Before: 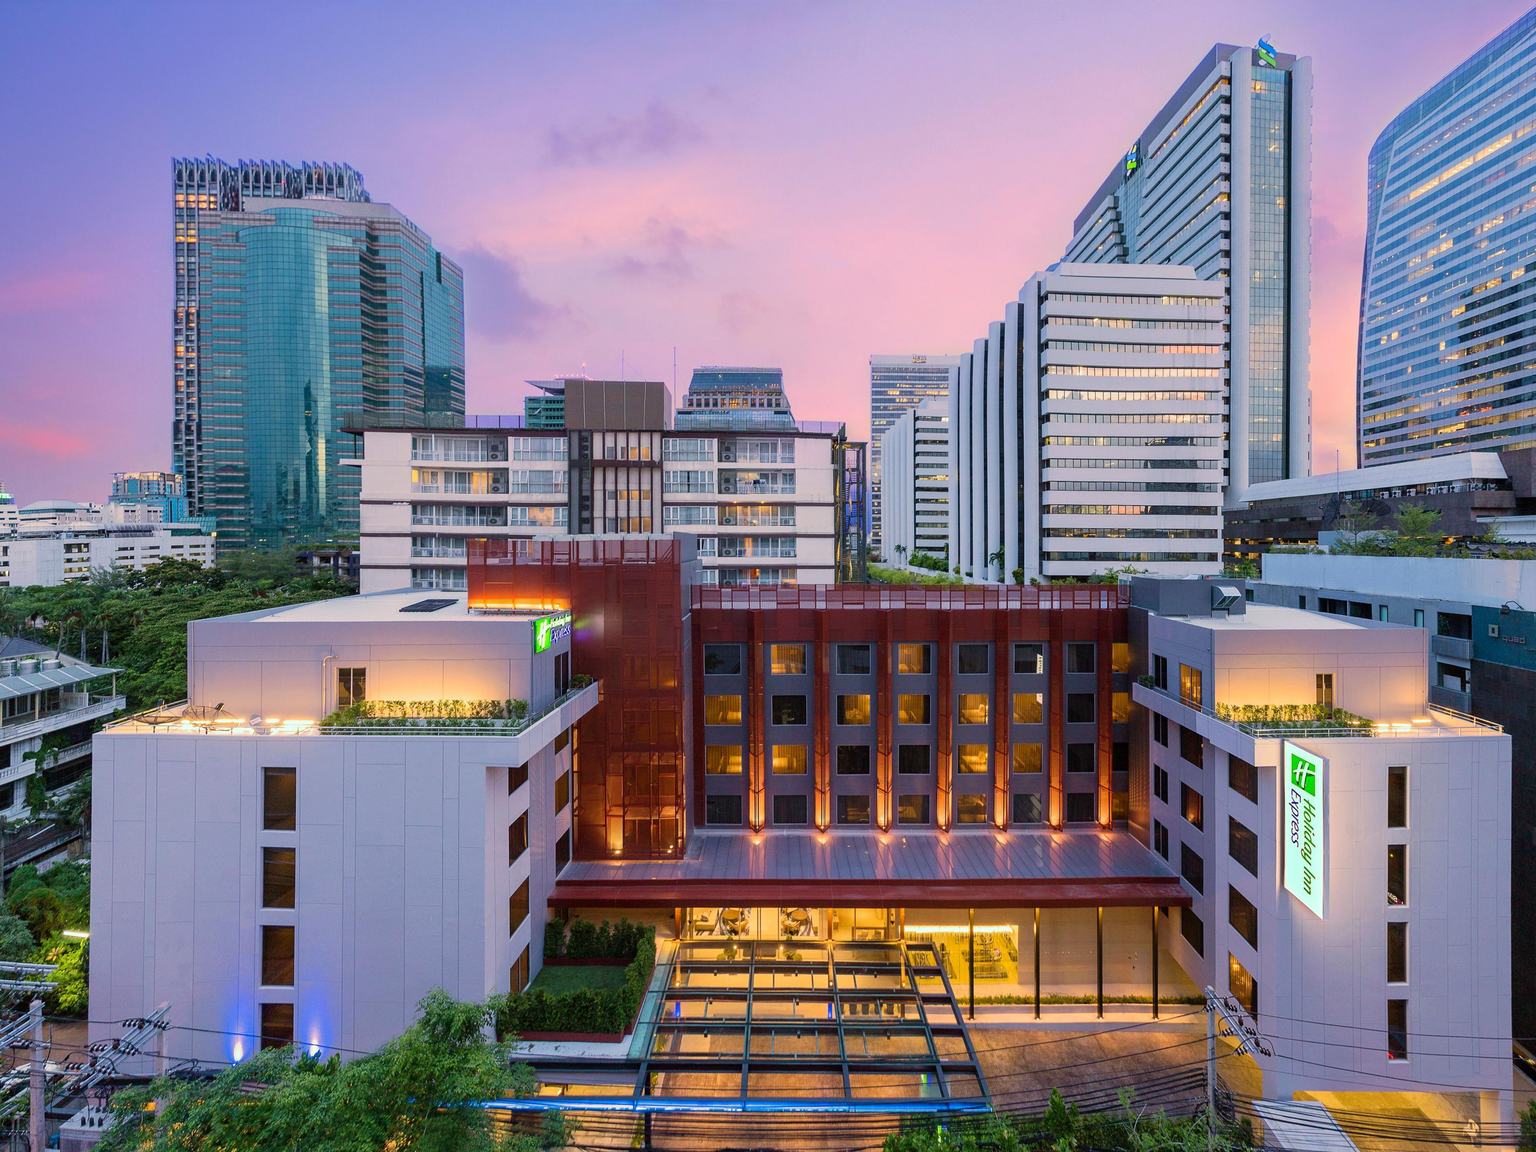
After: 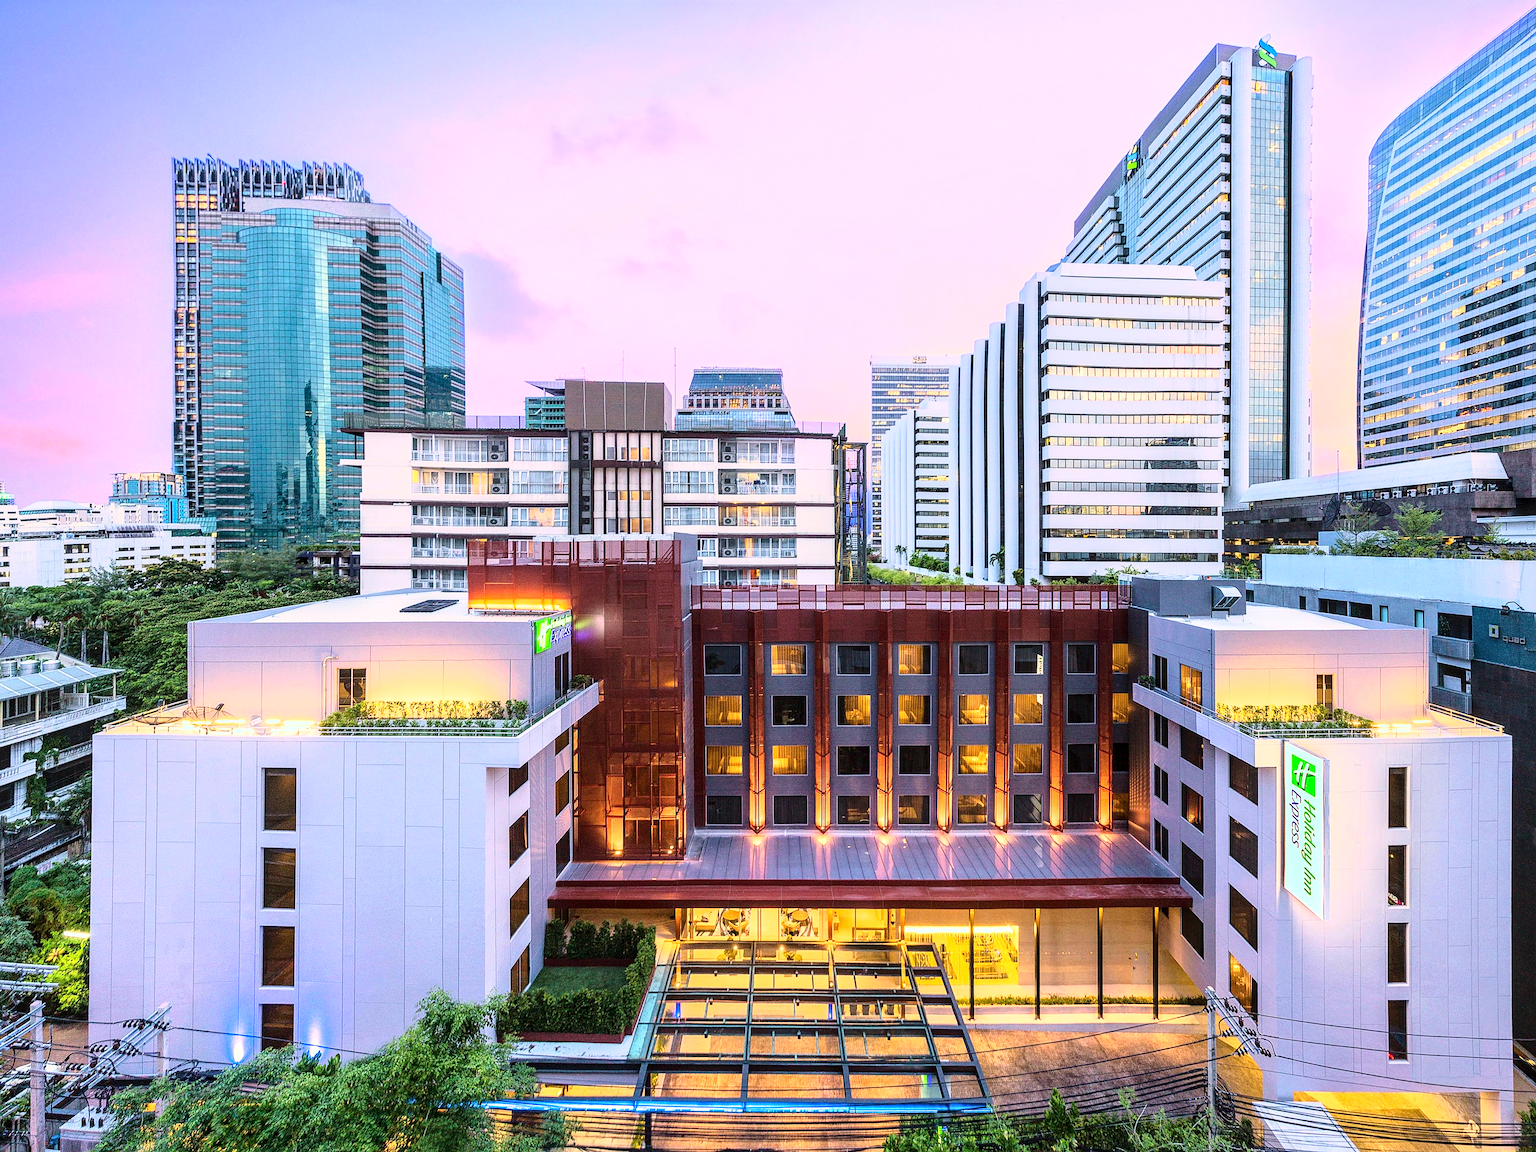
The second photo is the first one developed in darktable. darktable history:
local contrast: on, module defaults
base curve: curves: ch0 [(0, 0) (0.026, 0.03) (0.109, 0.232) (0.351, 0.748) (0.669, 0.968) (1, 1)]
sharpen: on, module defaults
